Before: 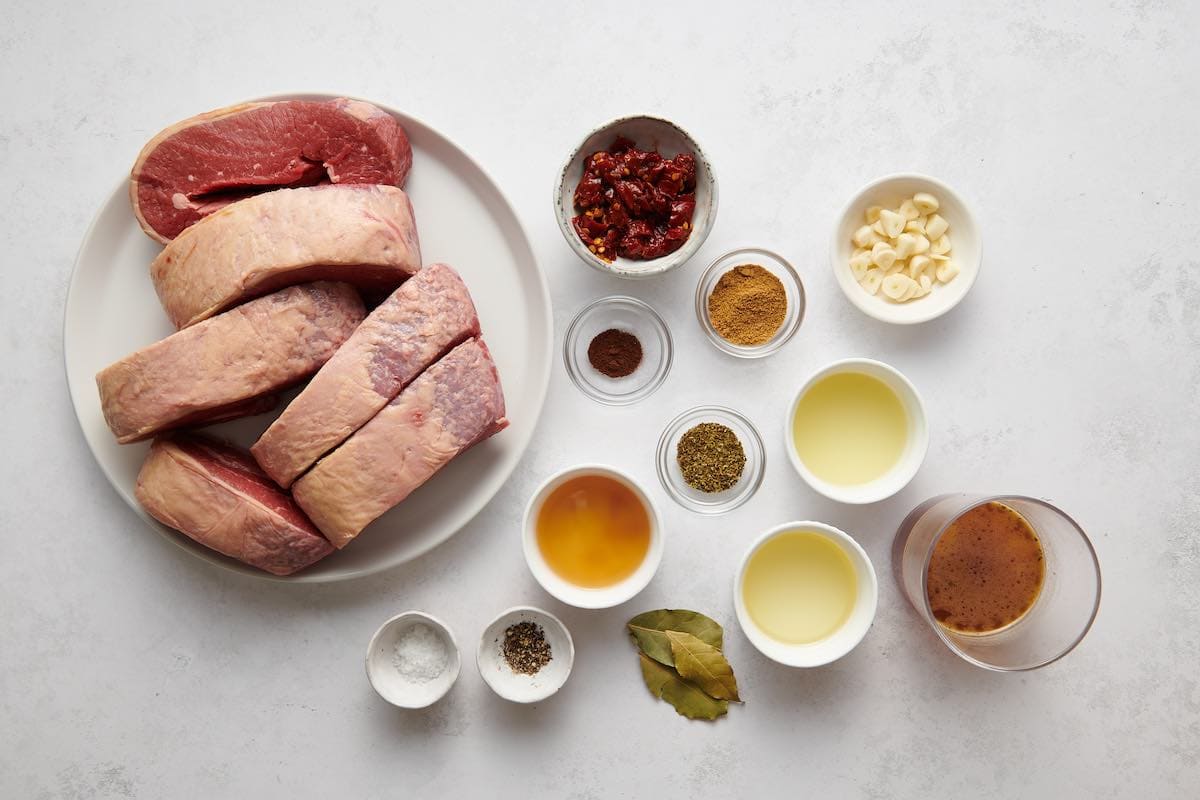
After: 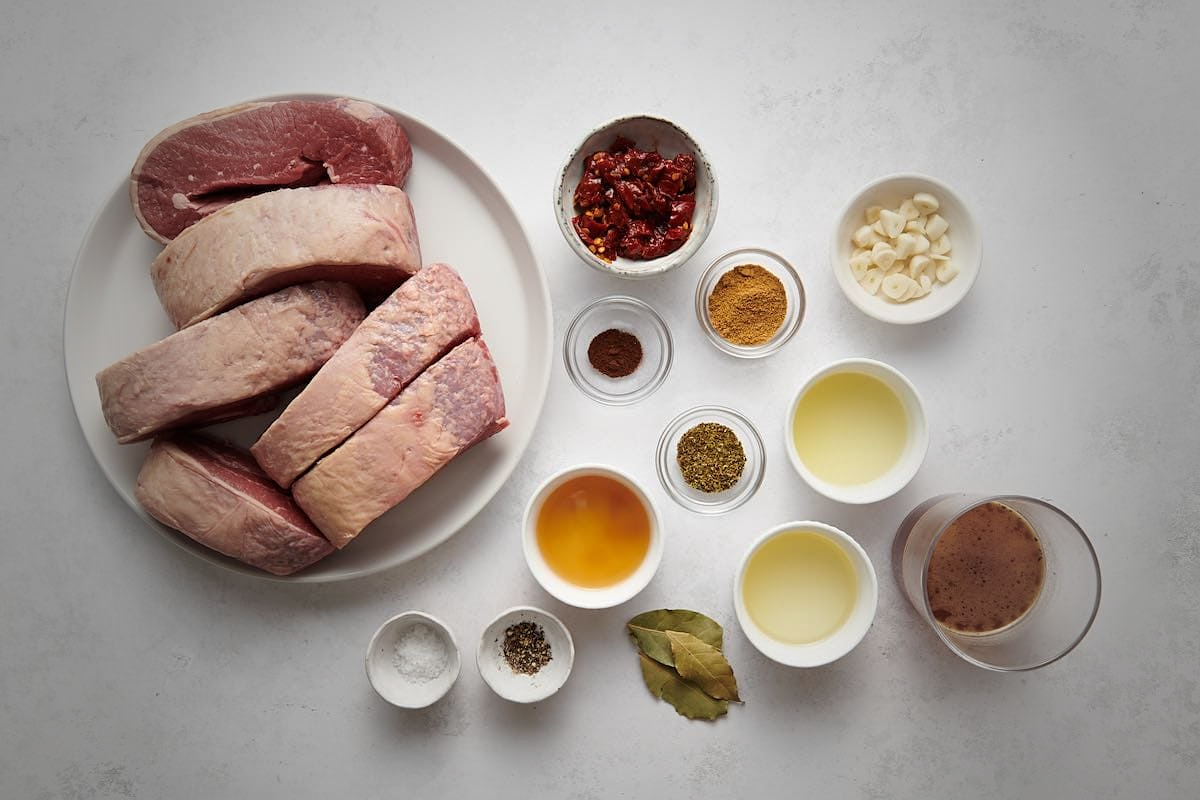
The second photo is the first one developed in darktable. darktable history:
sharpen: amount 0.207
vignetting: fall-off start 33.57%, fall-off radius 64.79%, width/height ratio 0.964, unbound false
